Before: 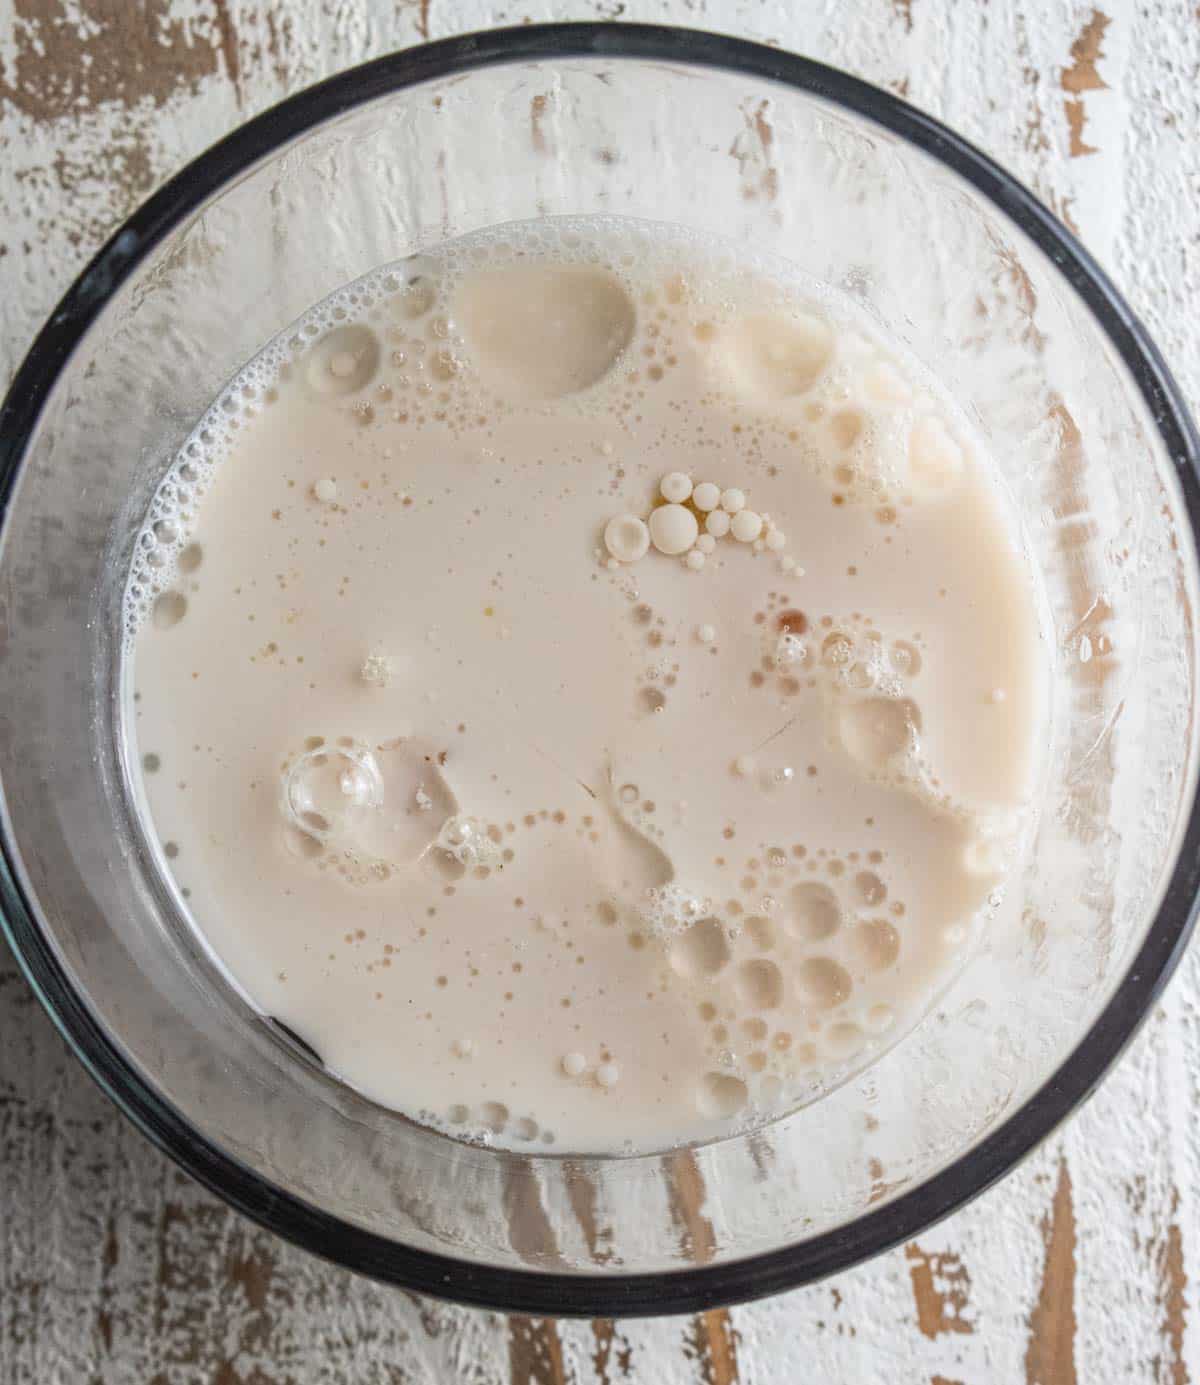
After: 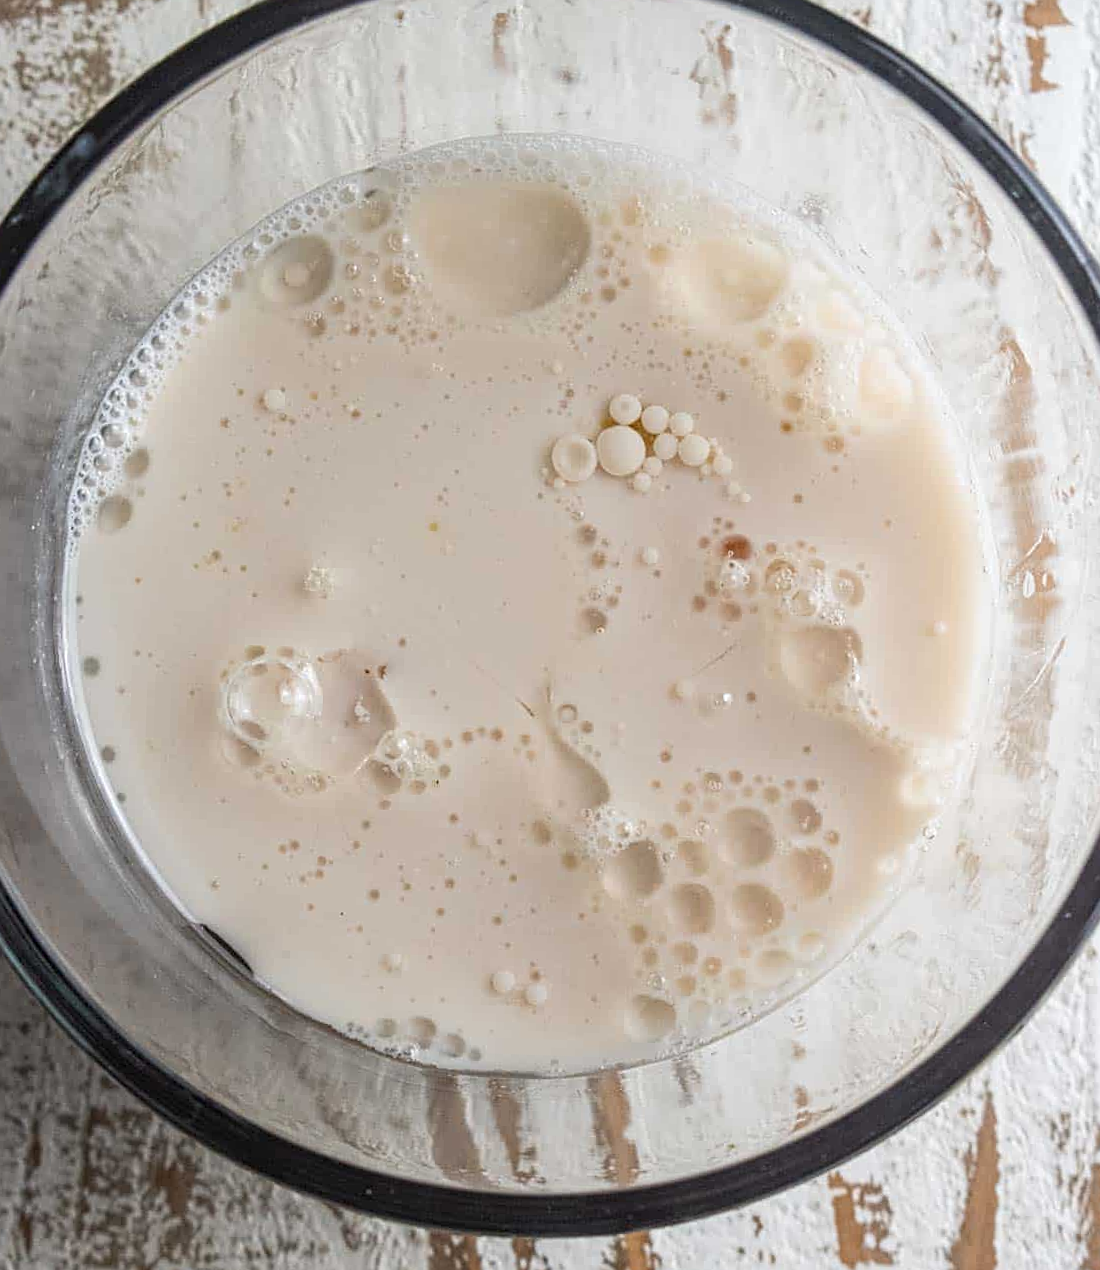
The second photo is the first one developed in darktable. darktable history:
crop and rotate: angle -1.96°, left 3.097%, top 4.154%, right 1.586%, bottom 0.529%
sharpen: on, module defaults
